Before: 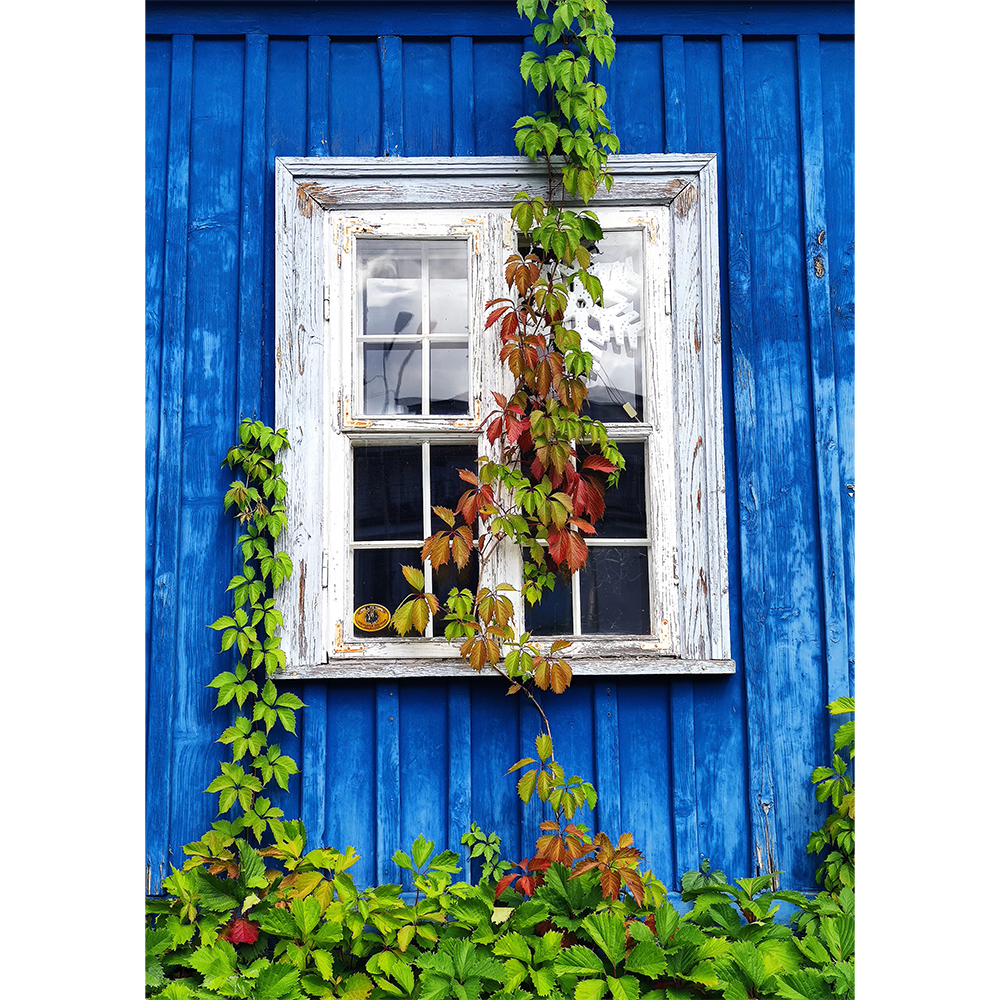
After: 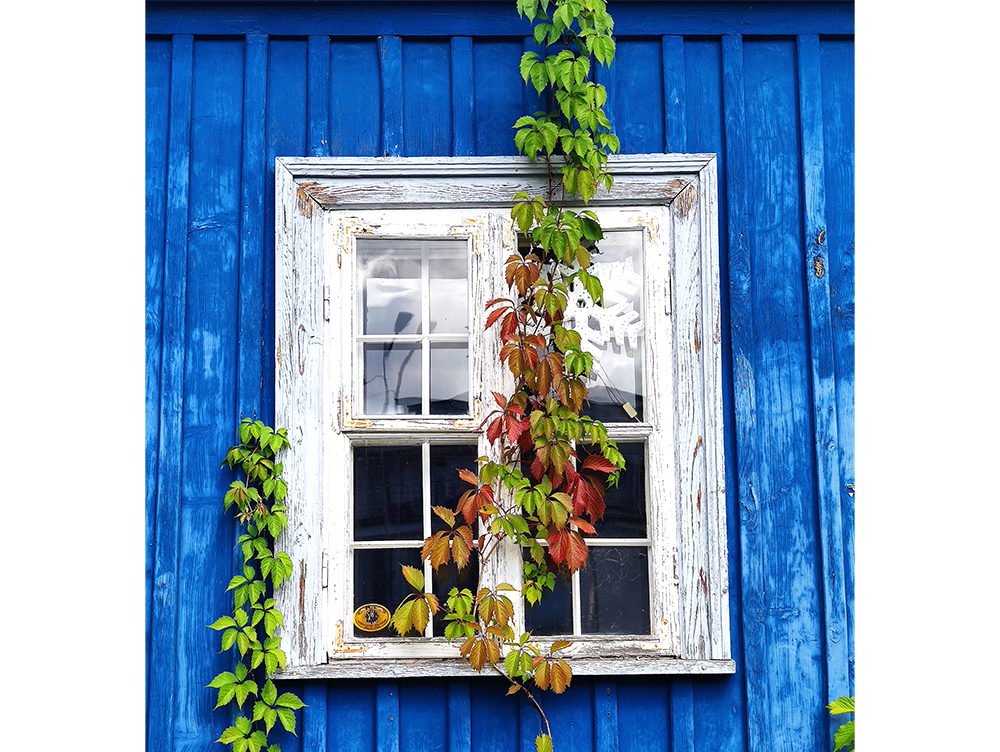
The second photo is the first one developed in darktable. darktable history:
crop: bottom 24.732%
exposure: exposure 0.128 EV, compensate highlight preservation false
